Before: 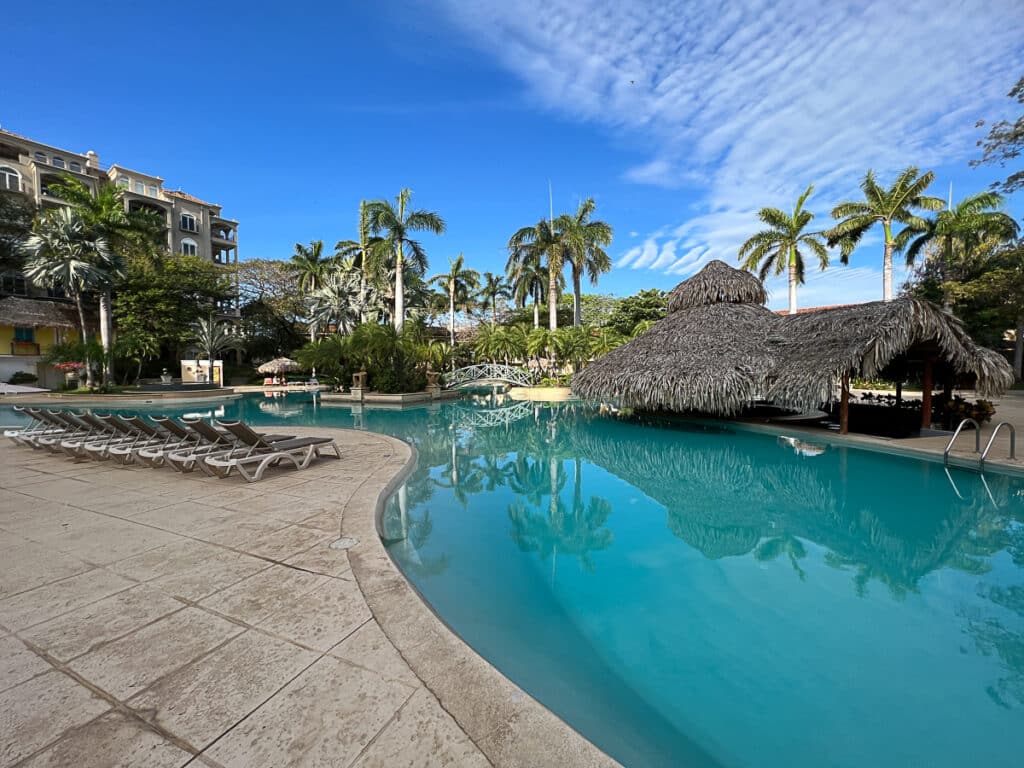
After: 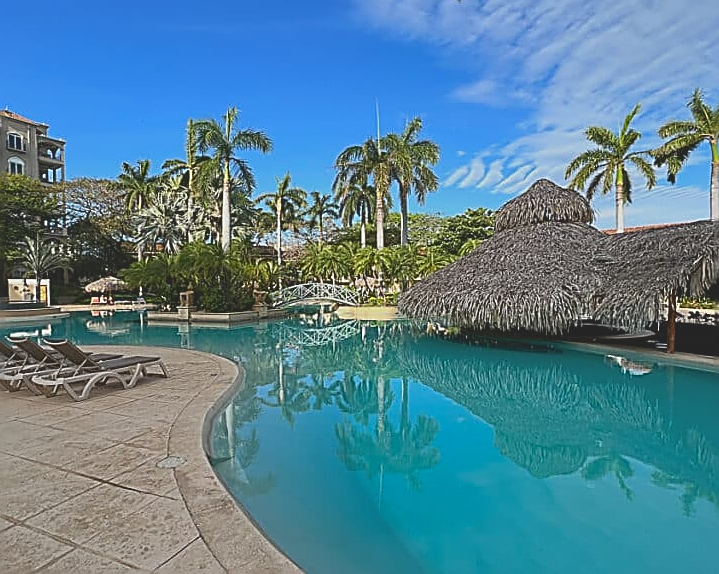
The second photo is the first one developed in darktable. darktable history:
sharpen: radius 1.708, amount 1.303
contrast brightness saturation: contrast -0.282
crop and rotate: left 16.909%, top 10.634%, right 12.833%, bottom 14.557%
shadows and highlights: white point adjustment 0.025, soften with gaussian
